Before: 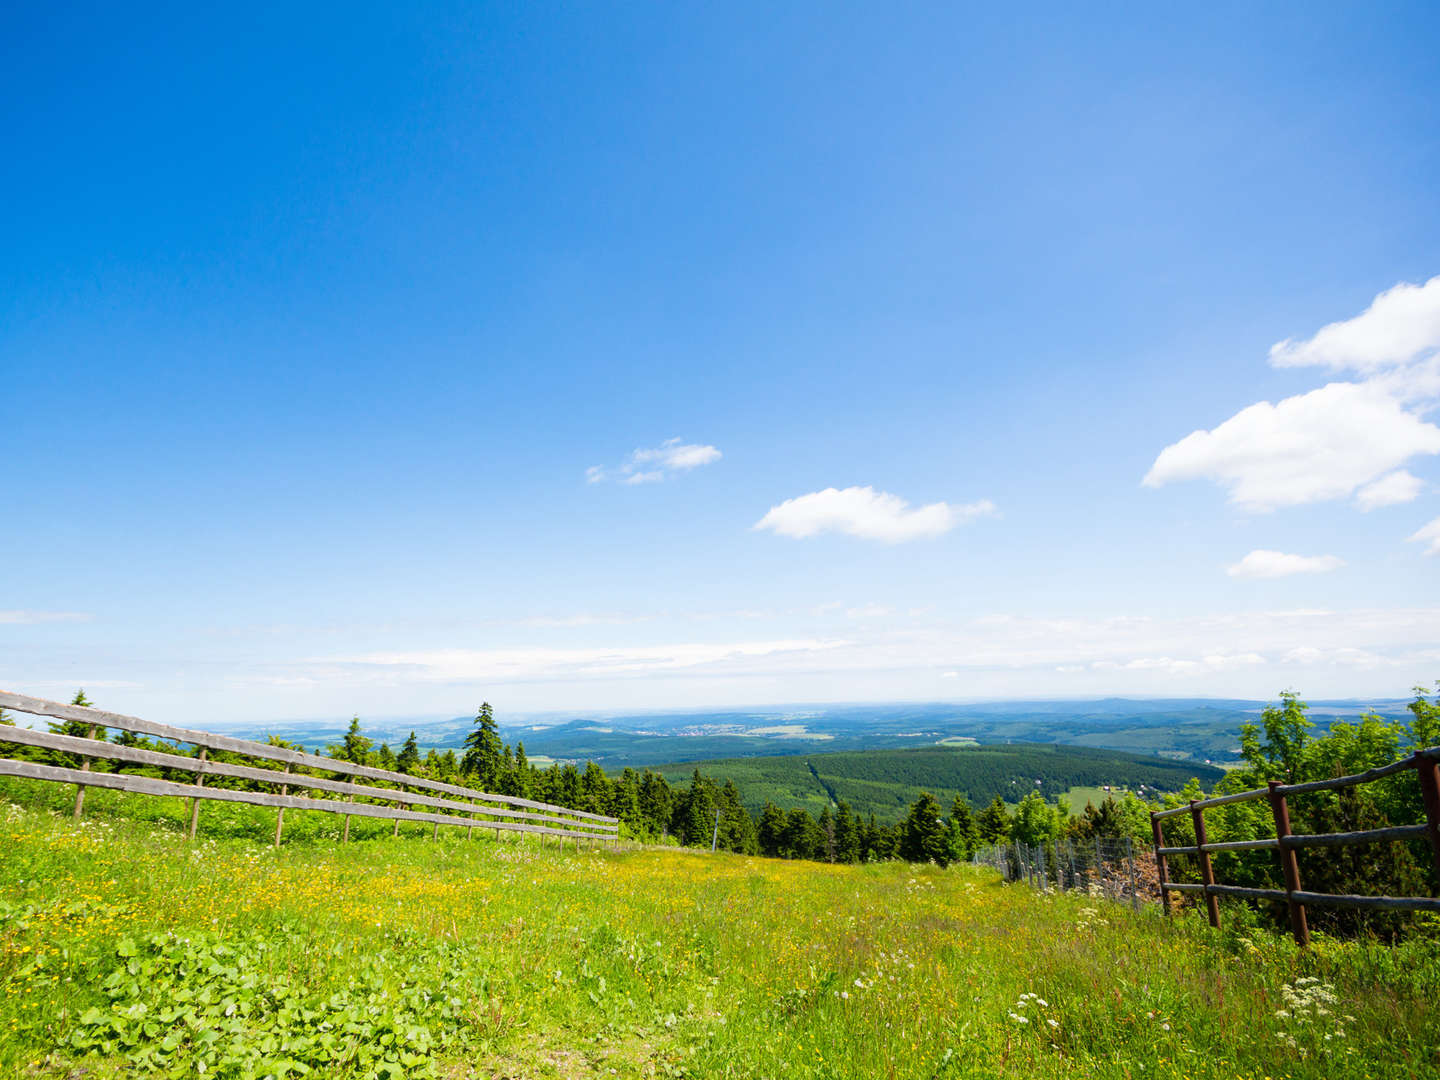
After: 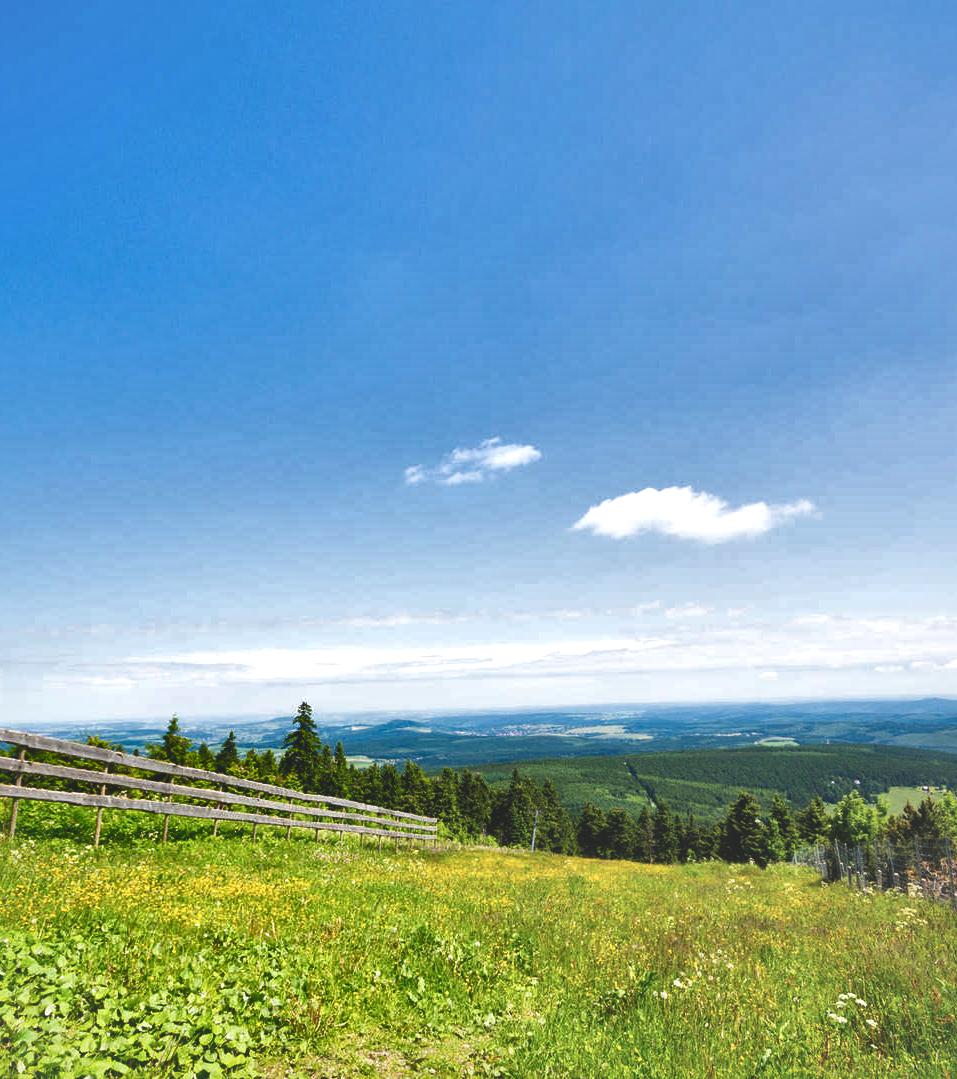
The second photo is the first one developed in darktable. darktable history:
crop and rotate: left 12.576%, right 20.959%
shadows and highlights: radius 116.36, shadows 41.87, highlights -61.73, soften with gaussian
exposure: black level correction -0.041, exposure 0.064 EV, compensate exposure bias true, compensate highlight preservation false
local contrast: mode bilateral grid, contrast 20, coarseness 49, detail 171%, midtone range 0.2
